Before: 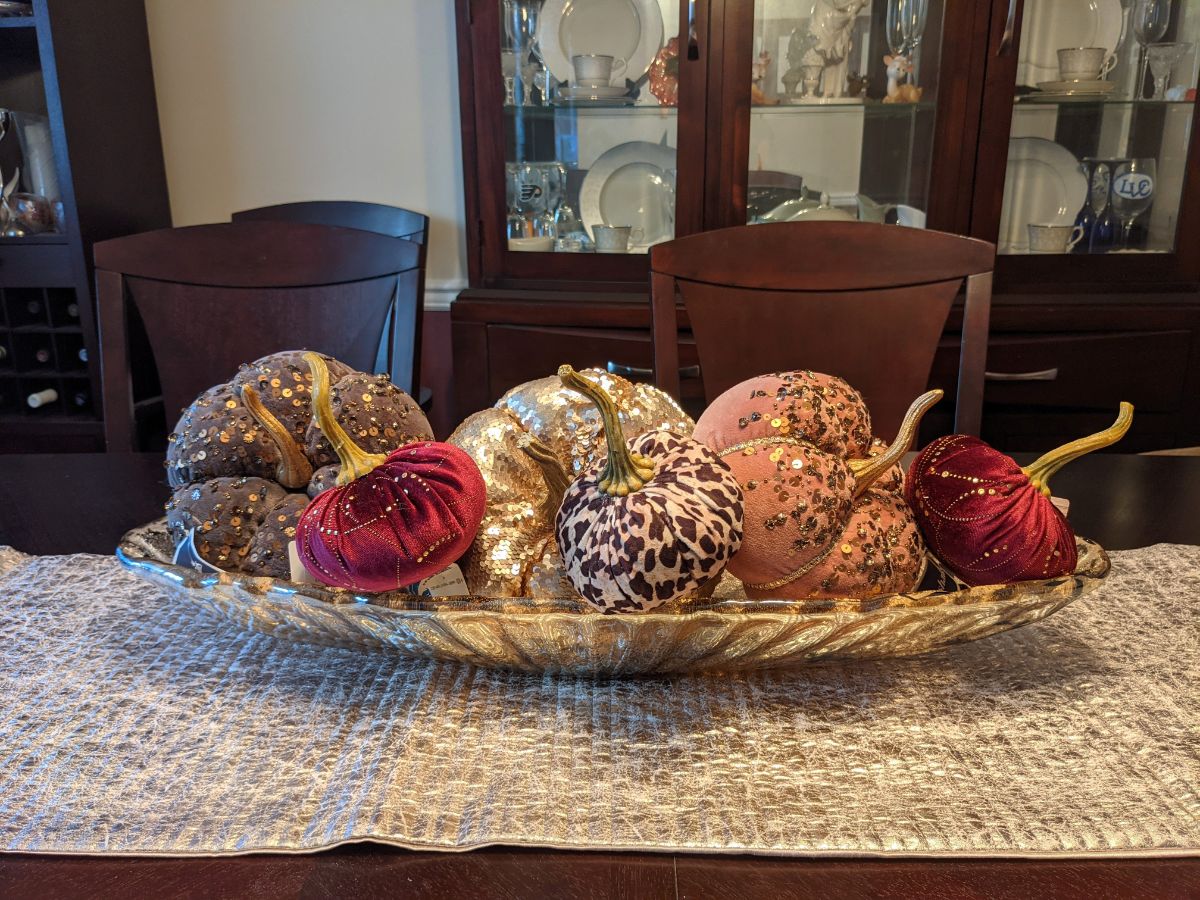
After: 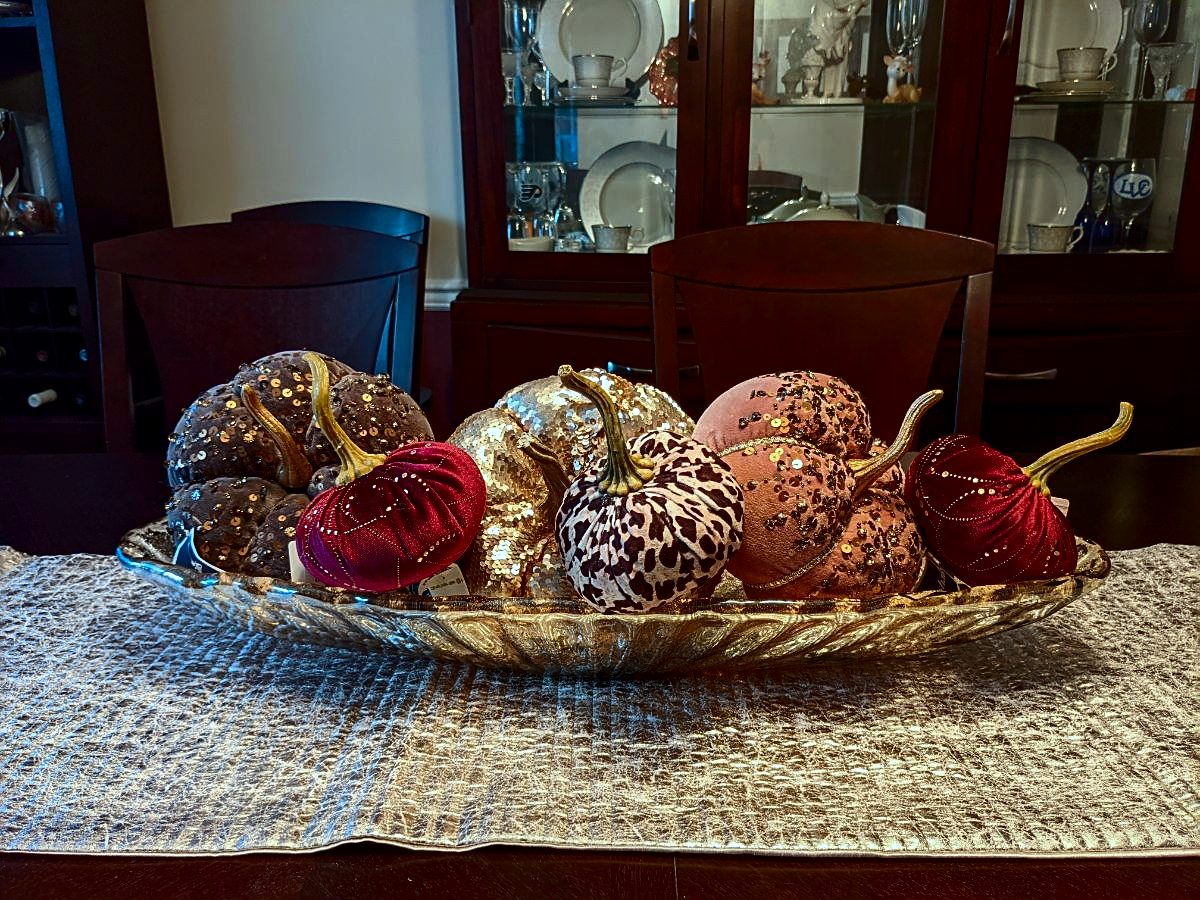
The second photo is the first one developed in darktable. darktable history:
contrast brightness saturation: contrast 0.192, brightness -0.229, saturation 0.108
color correction: highlights a* -9.94, highlights b* -10.04
sharpen: on, module defaults
